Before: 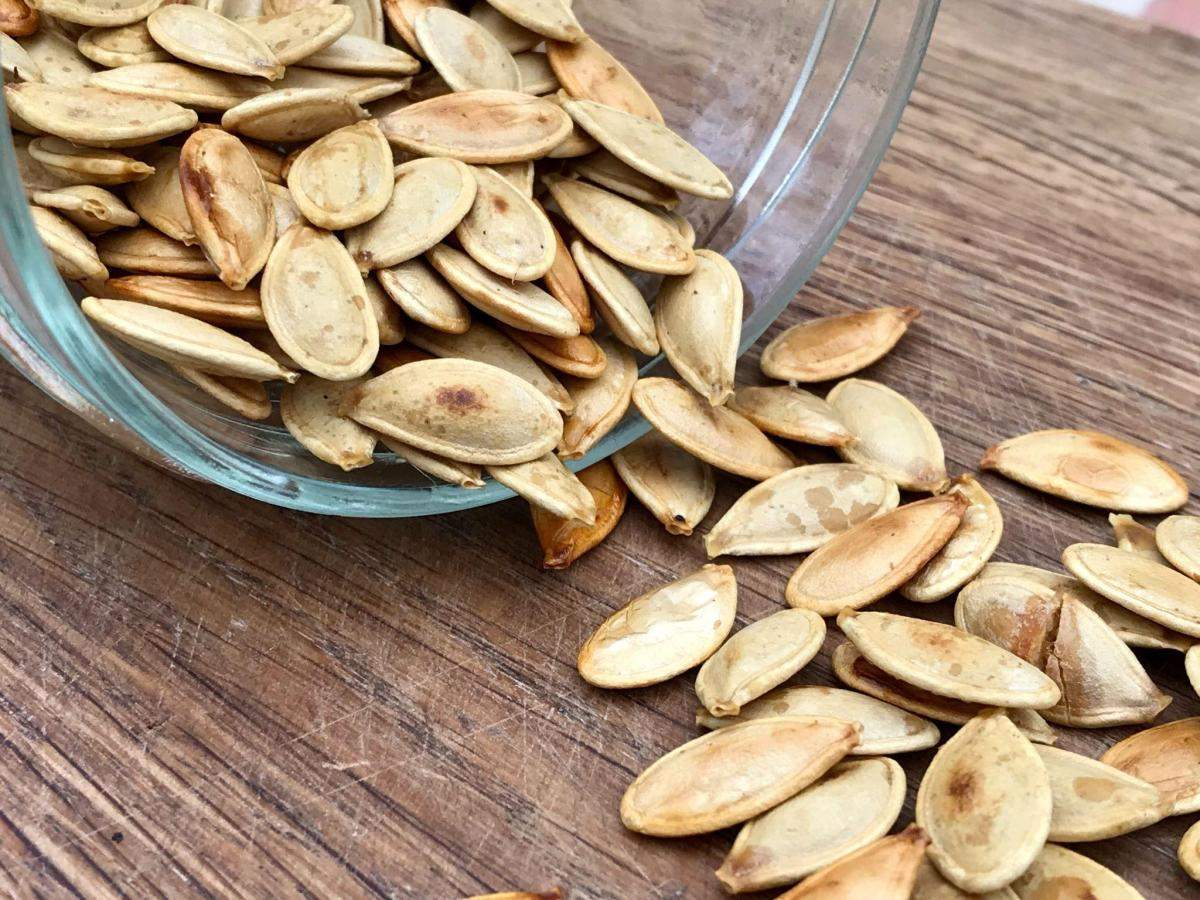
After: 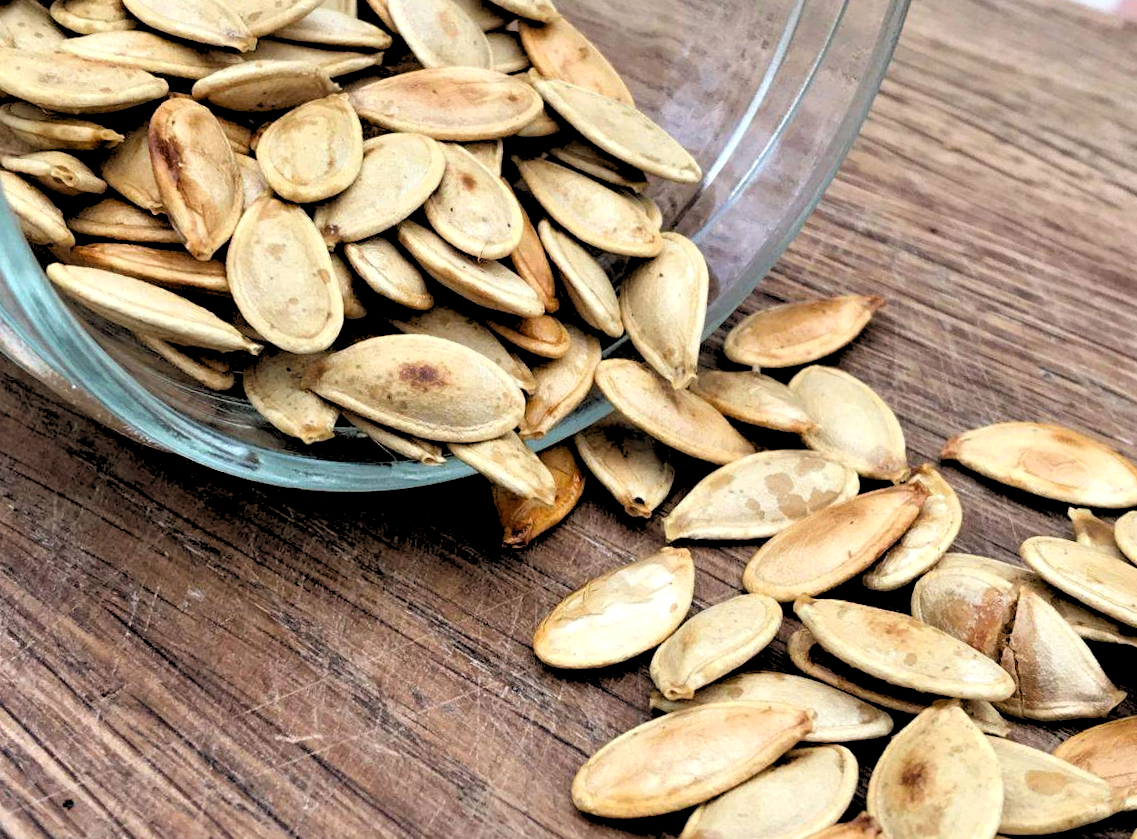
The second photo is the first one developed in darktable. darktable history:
rgb levels: levels [[0.029, 0.461, 0.922], [0, 0.5, 1], [0, 0.5, 1]]
rotate and perspective: rotation 1.57°, crop left 0.018, crop right 0.982, crop top 0.039, crop bottom 0.961
crop and rotate: left 2.536%, right 1.107%, bottom 2.246%
